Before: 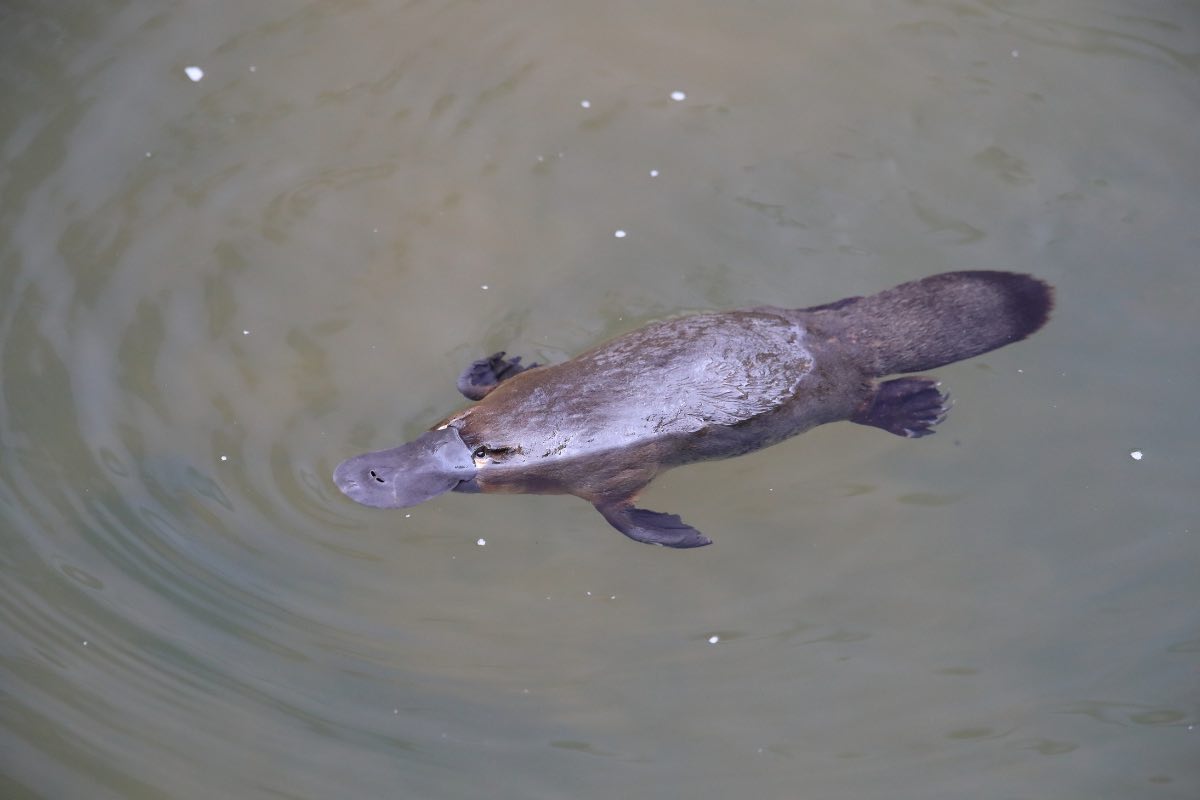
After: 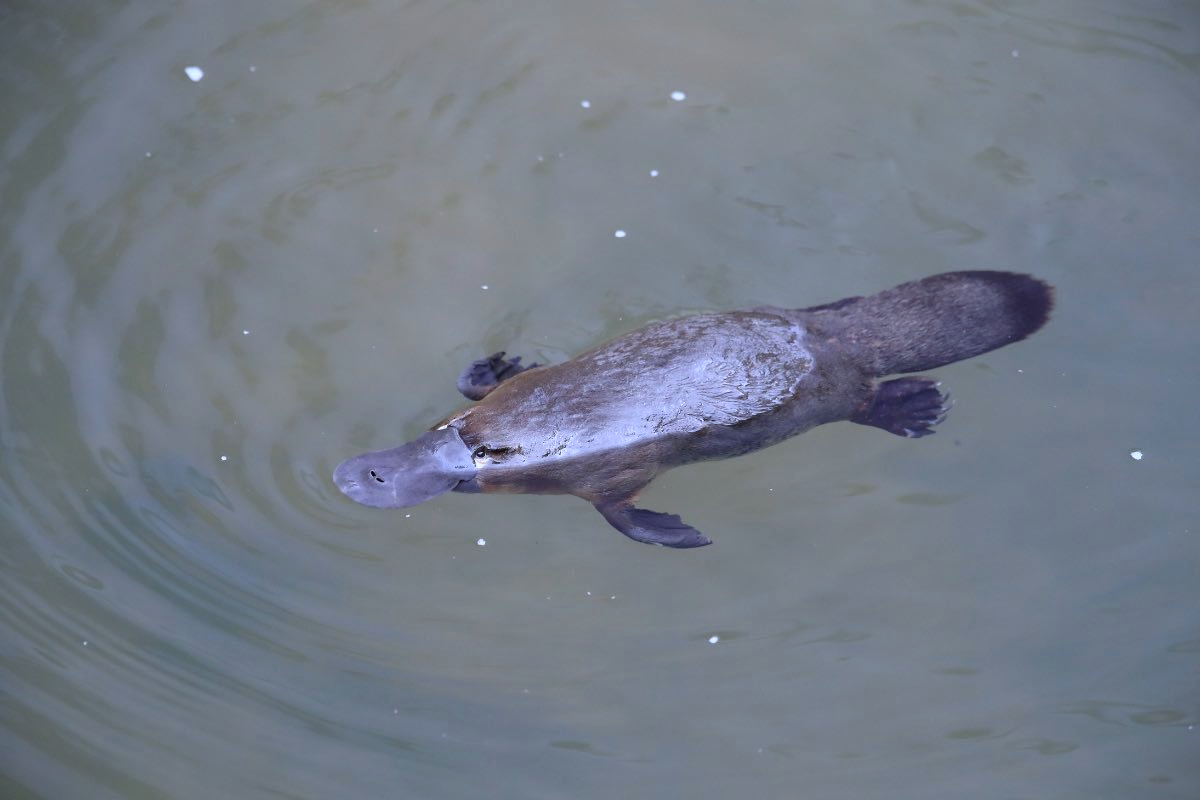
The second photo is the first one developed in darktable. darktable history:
white balance: red 0.924, blue 1.095
rotate and perspective: automatic cropping off
contrast brightness saturation: contrast 0.07
